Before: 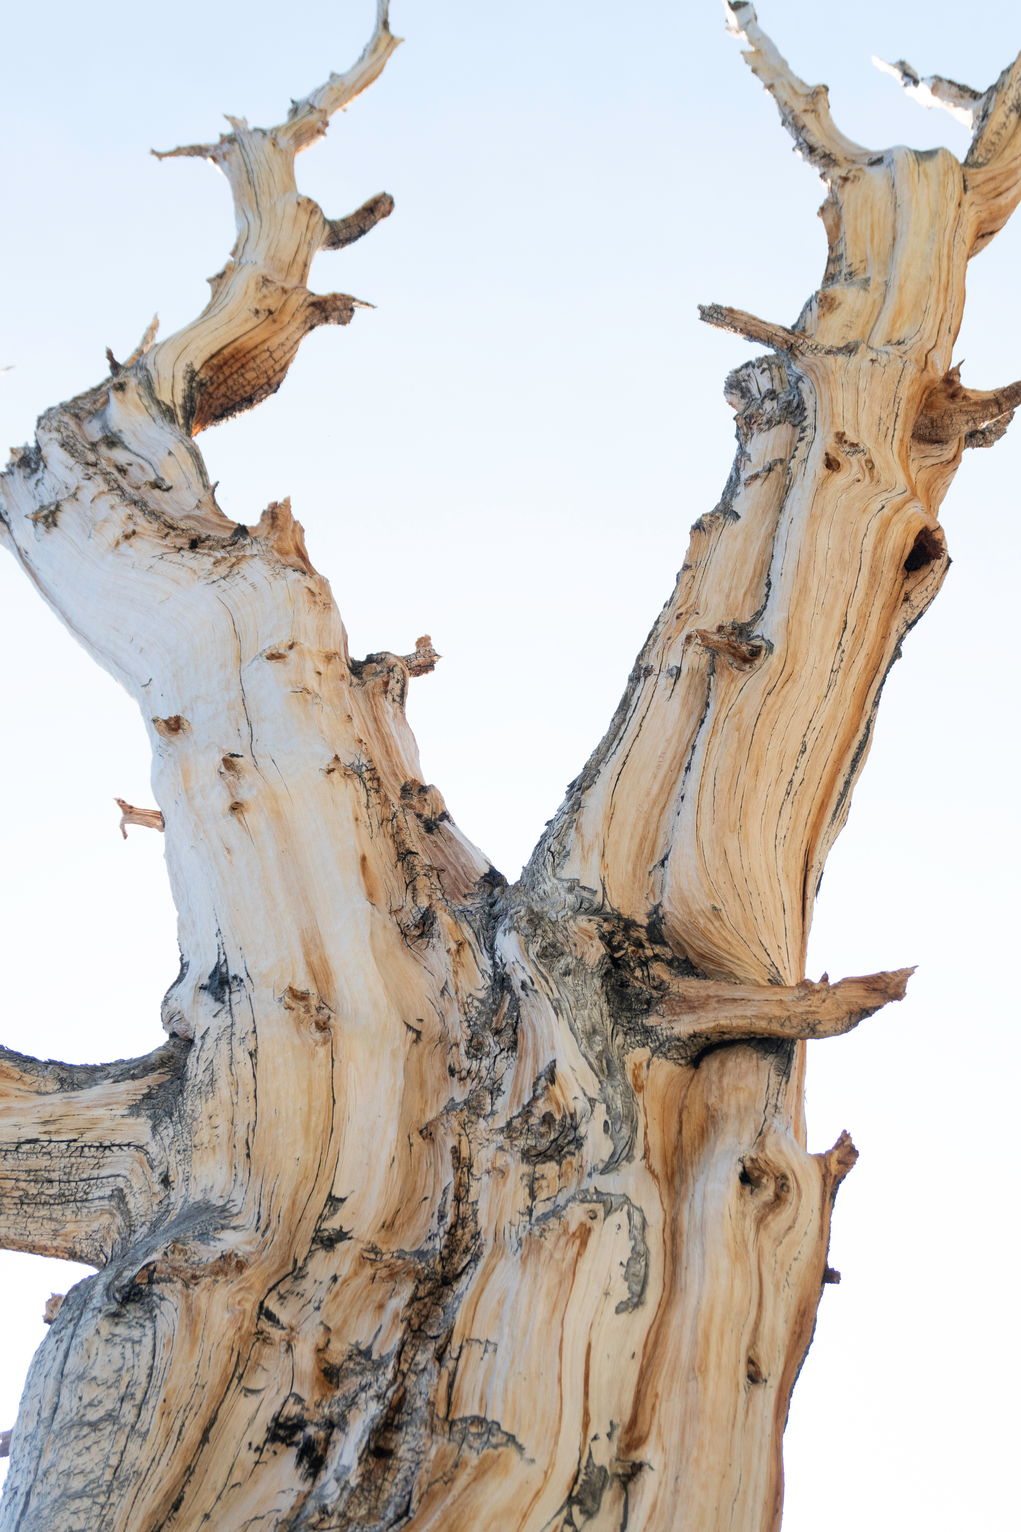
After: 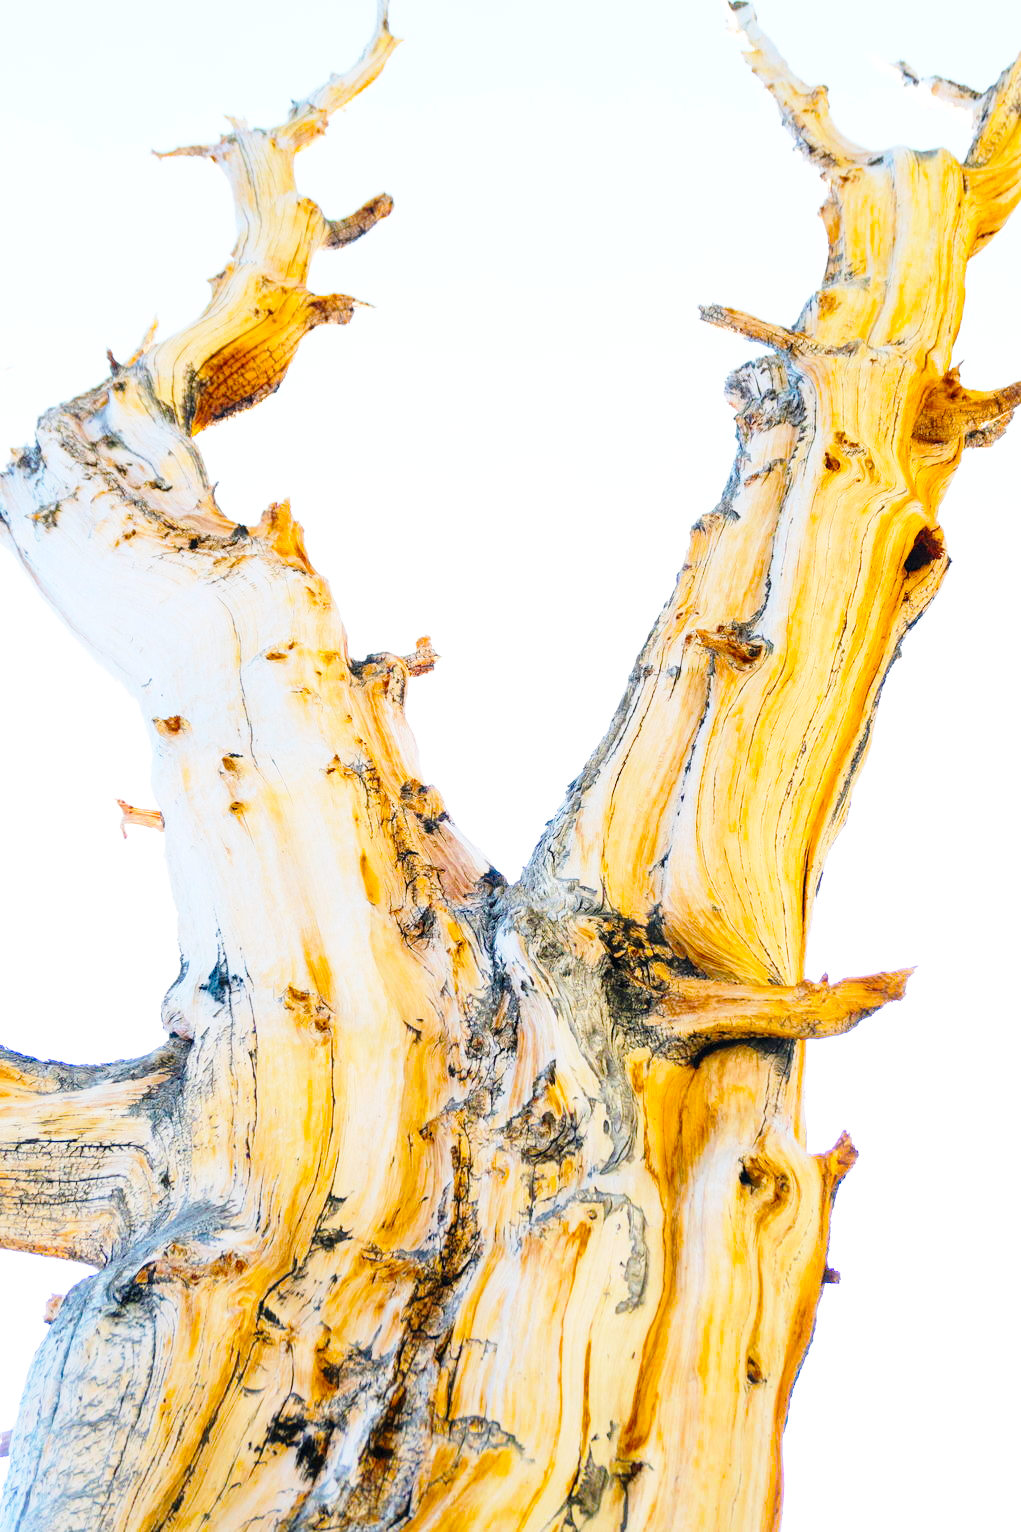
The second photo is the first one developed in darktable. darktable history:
color balance rgb: shadows lift › chroma 0.842%, shadows lift › hue 115.09°, highlights gain › luminance 14.639%, perceptual saturation grading › global saturation 99.124%, perceptual brilliance grading › mid-tones 9.353%, perceptual brilliance grading › shadows 15.542%
base curve: curves: ch0 [(0, 0) (0.028, 0.03) (0.121, 0.232) (0.46, 0.748) (0.859, 0.968) (1, 1)], preserve colors none
